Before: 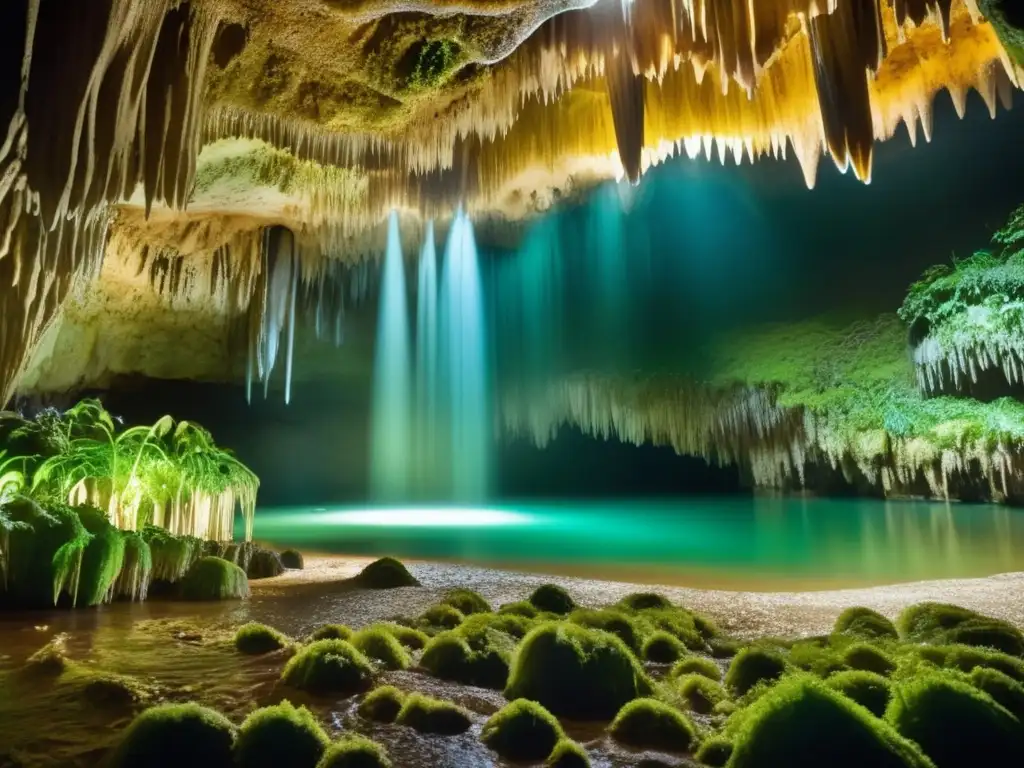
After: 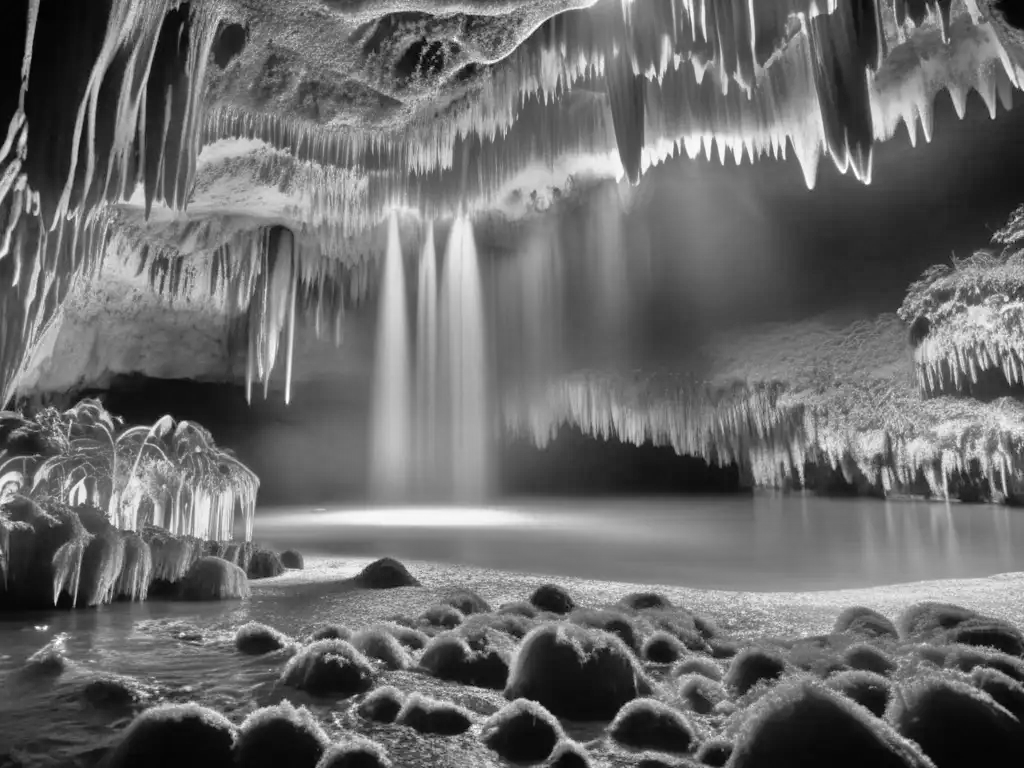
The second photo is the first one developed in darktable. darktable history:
monochrome: a 0, b 0, size 0.5, highlights 0.57
tone equalizer: -7 EV 0.15 EV, -6 EV 0.6 EV, -5 EV 1.15 EV, -4 EV 1.33 EV, -3 EV 1.15 EV, -2 EV 0.6 EV, -1 EV 0.15 EV, mask exposure compensation -0.5 EV
